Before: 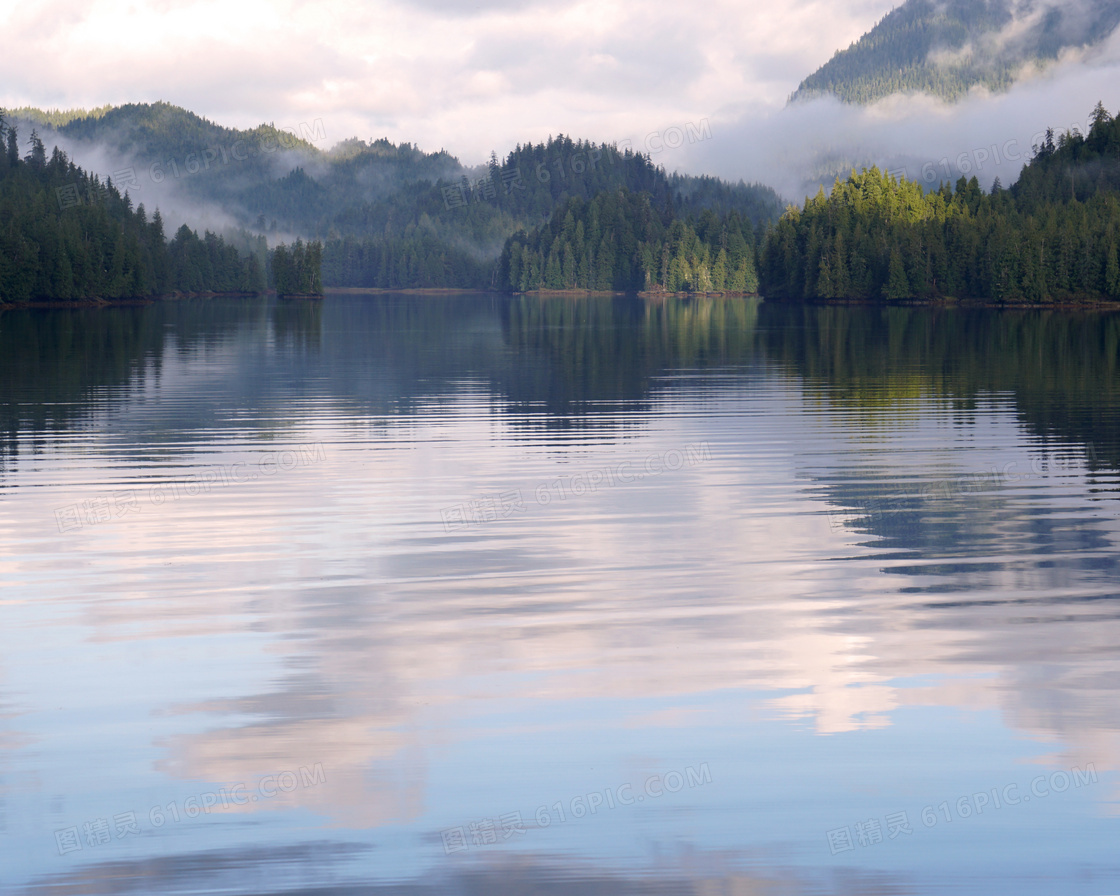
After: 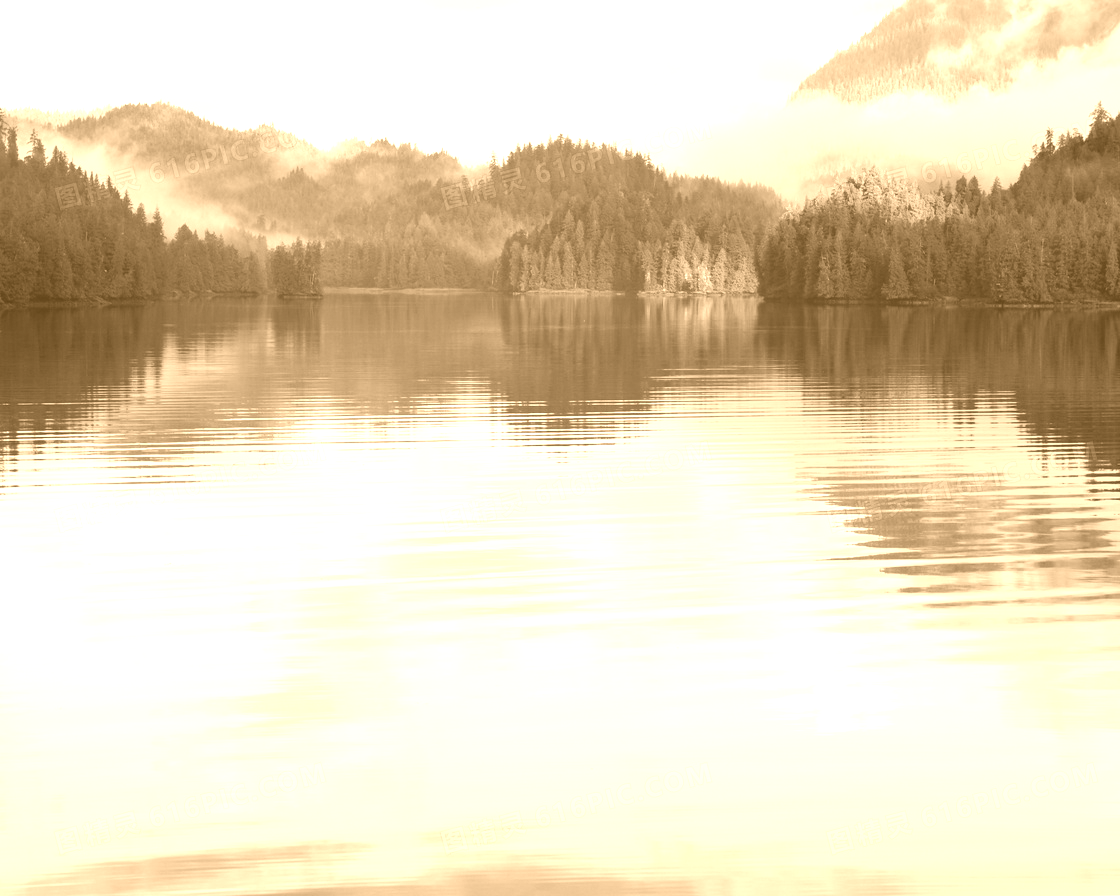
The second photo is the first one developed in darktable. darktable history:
contrast brightness saturation: contrast 0.2, brightness 0.15, saturation 0.14
colorize: hue 28.8°, source mix 100%
rotate and perspective: crop left 0, crop top 0
